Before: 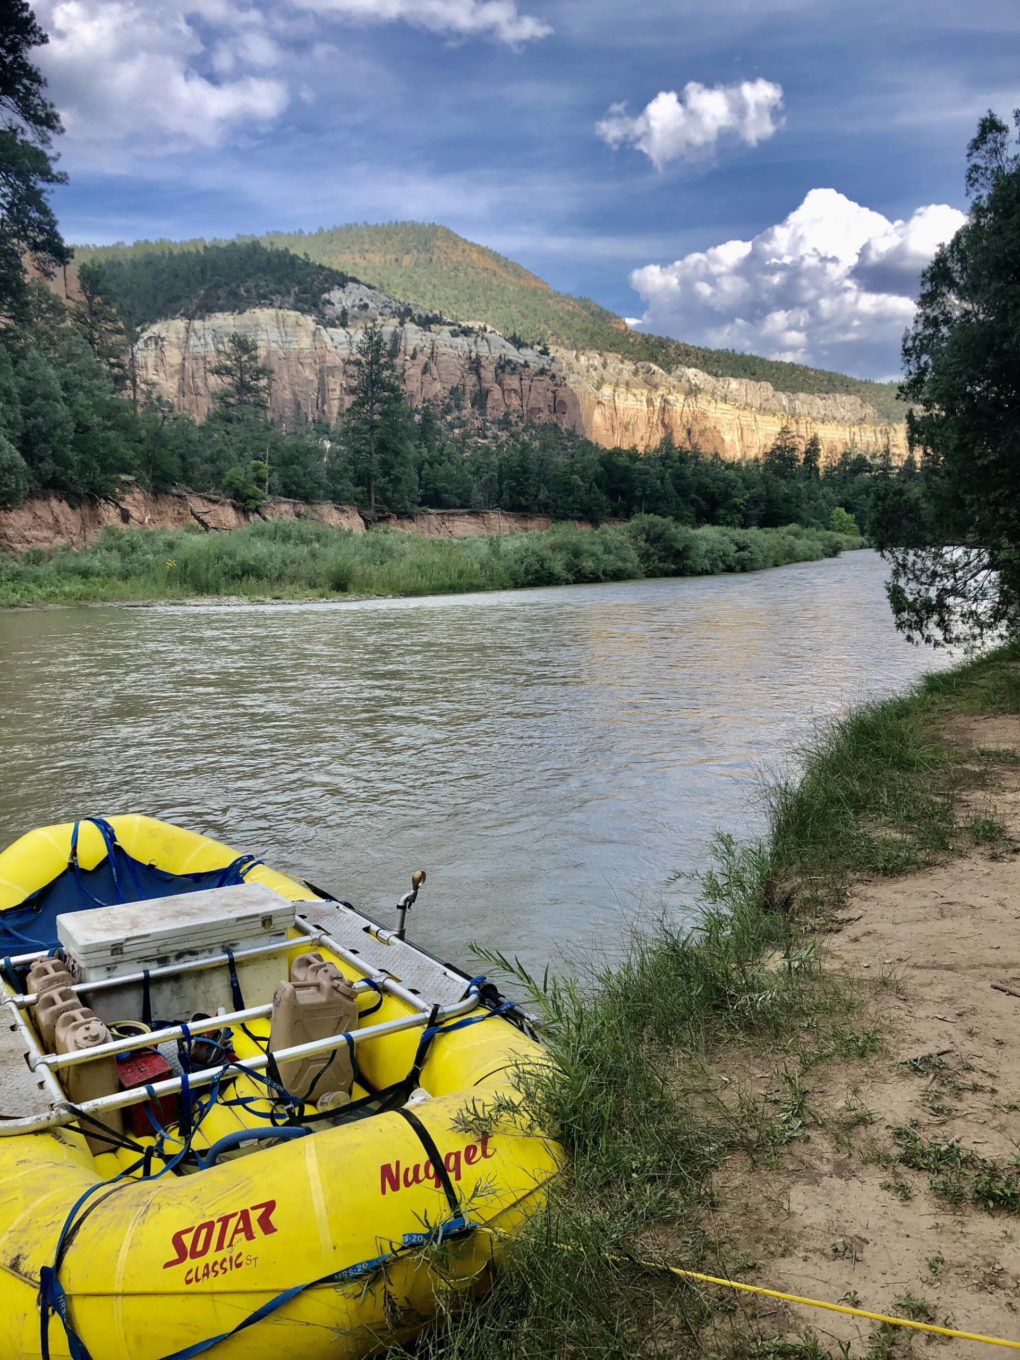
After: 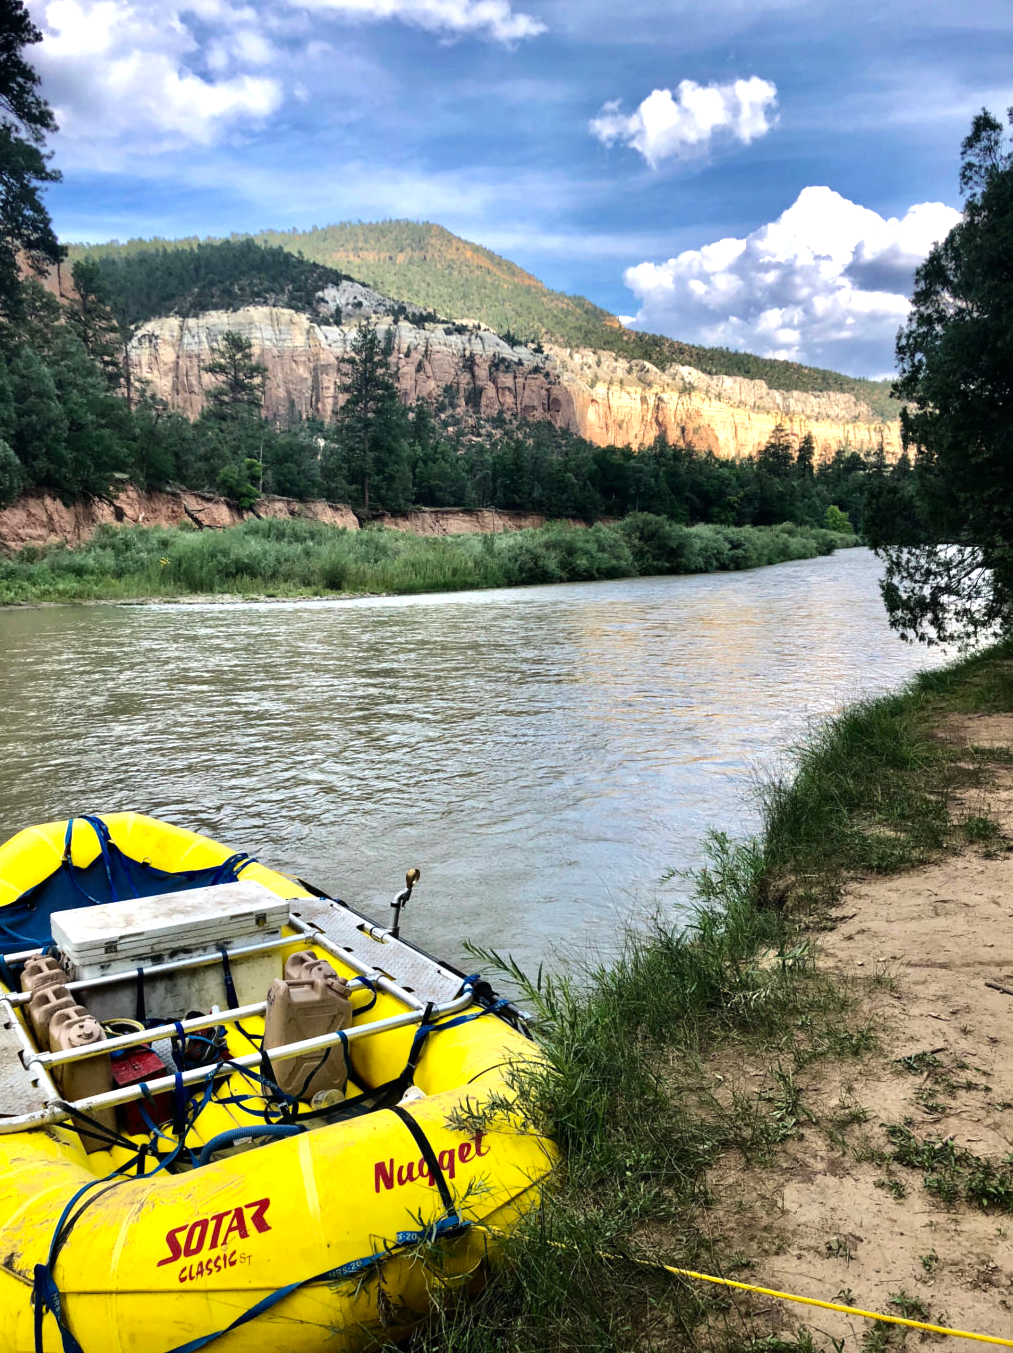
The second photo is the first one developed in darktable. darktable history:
tone equalizer: -8 EV -0.75 EV, -7 EV -0.7 EV, -6 EV -0.6 EV, -5 EV -0.4 EV, -3 EV 0.4 EV, -2 EV 0.6 EV, -1 EV 0.7 EV, +0 EV 0.75 EV, edges refinement/feathering 500, mask exposure compensation -1.57 EV, preserve details no
crop and rotate: left 0.614%, top 0.179%, bottom 0.309%
